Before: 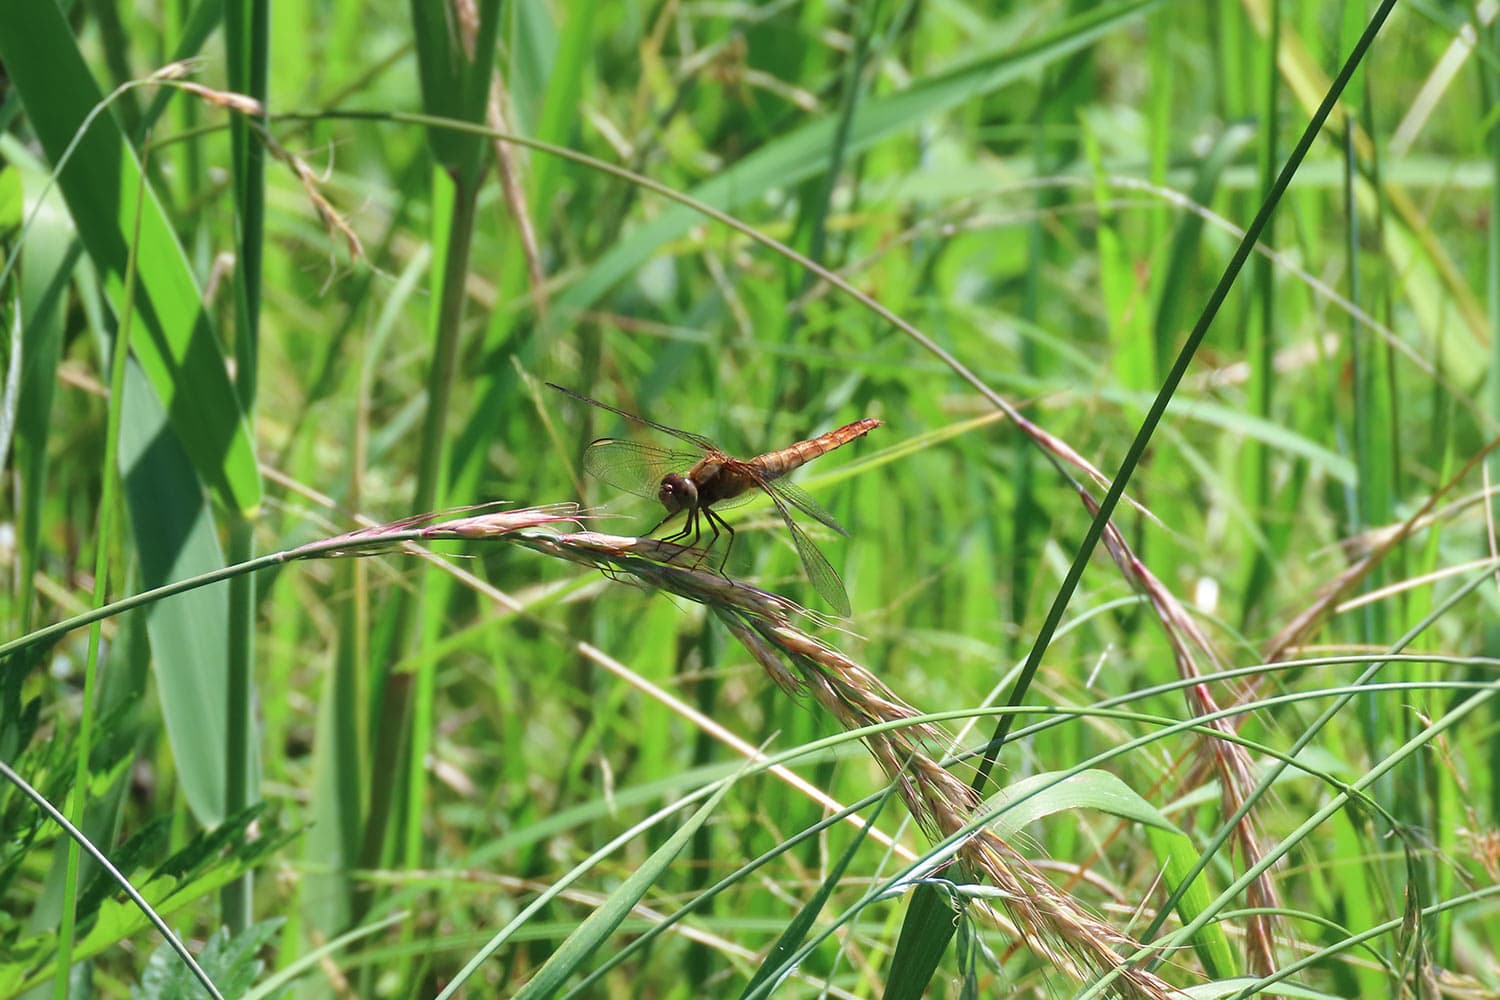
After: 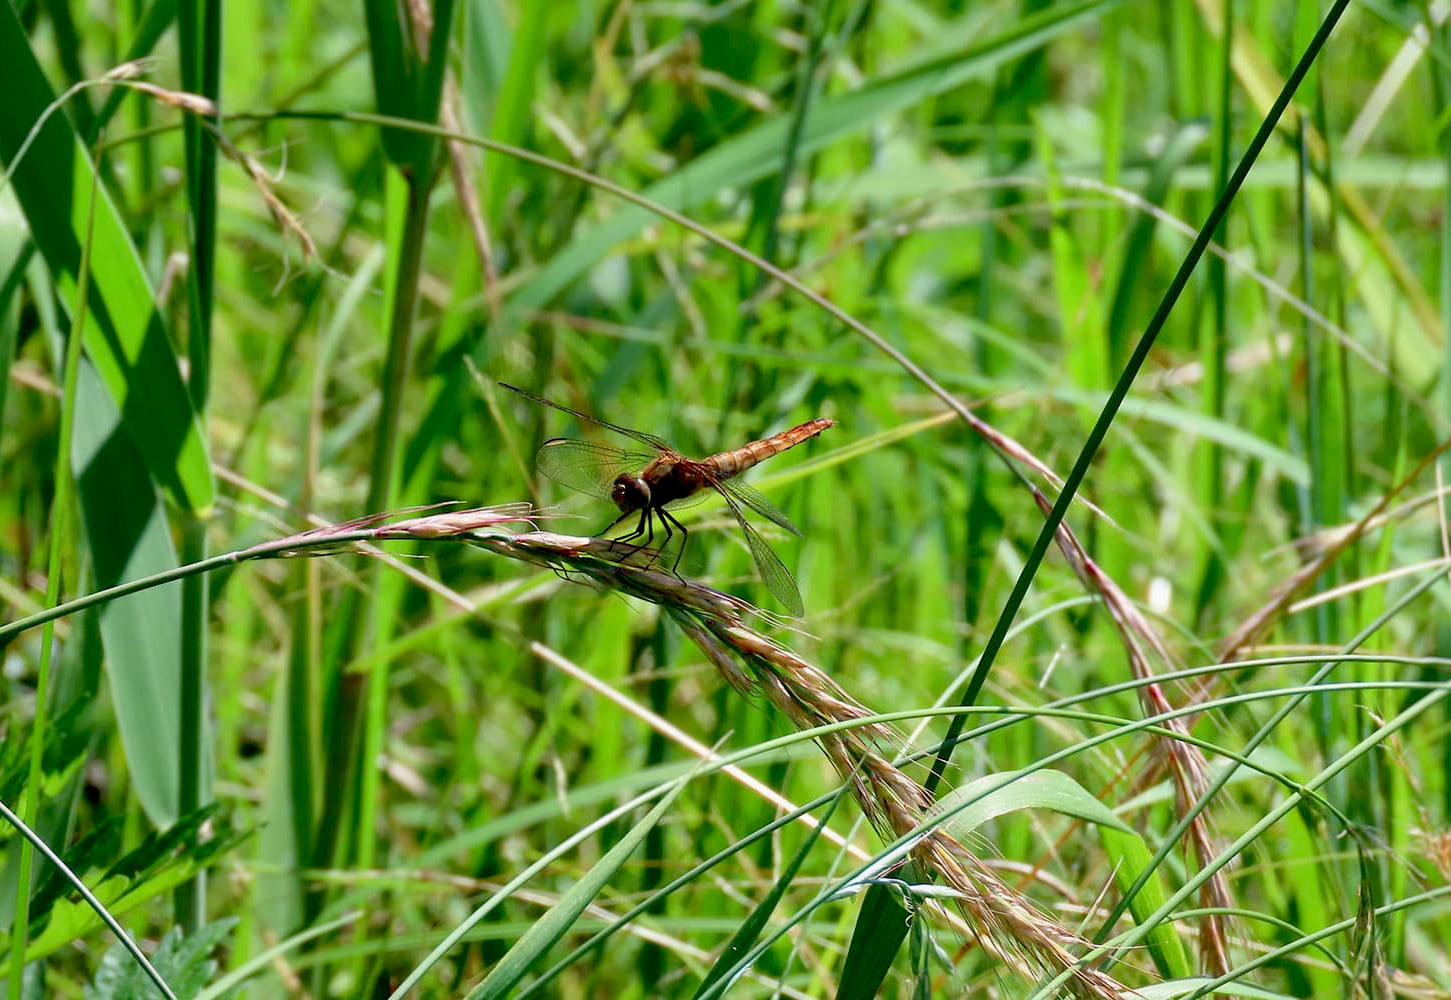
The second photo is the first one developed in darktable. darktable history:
crop and rotate: left 3.238%
exposure: black level correction 0.029, exposure -0.073 EV, compensate highlight preservation false
